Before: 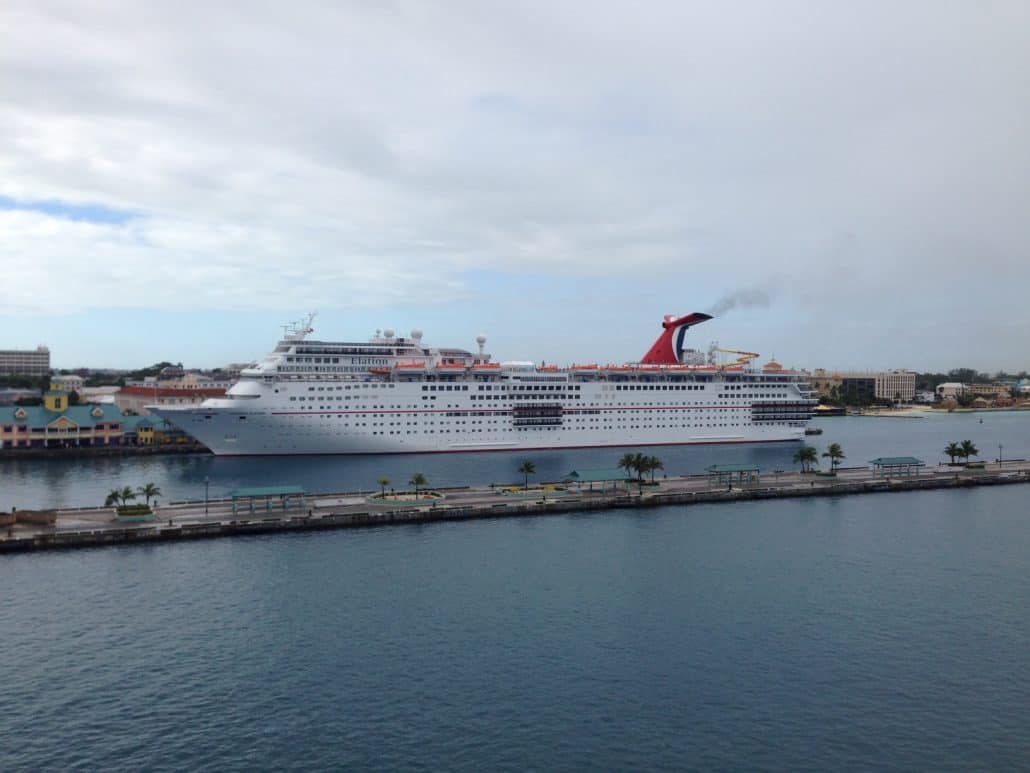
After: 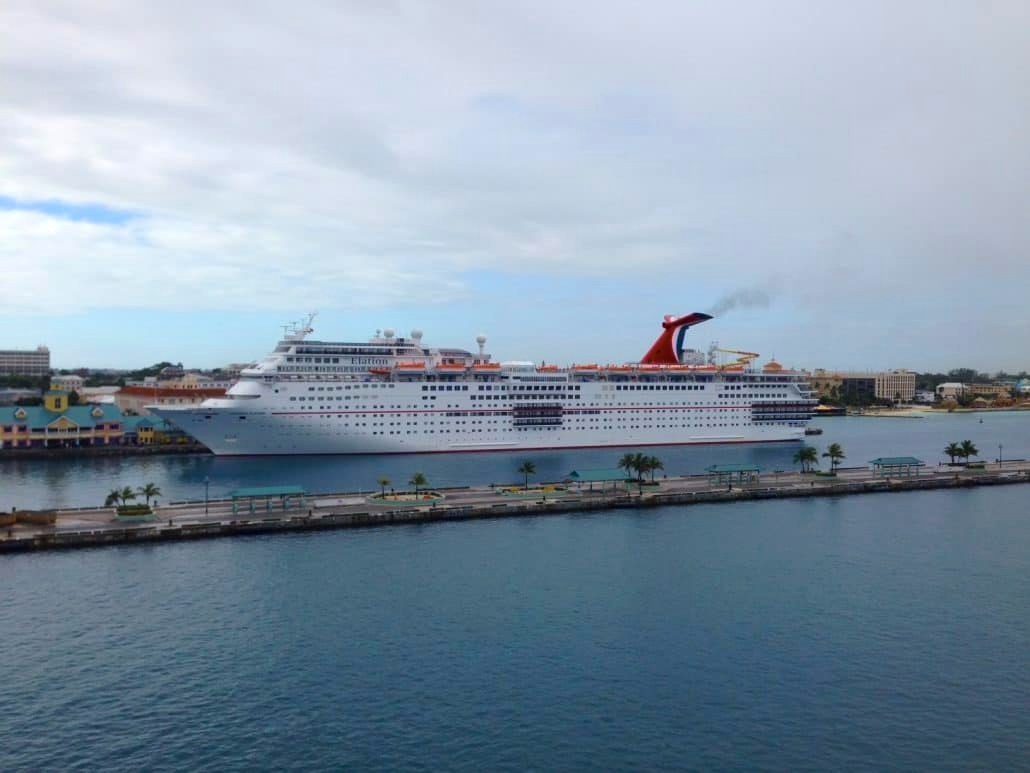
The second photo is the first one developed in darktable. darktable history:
color equalizer: saturation › red 1.13, hue › red 8.94, brightness › red 0.754, brightness › orange 0.768, node placement 5°
color balance rgb: linear chroma grading › global chroma 33.4%
